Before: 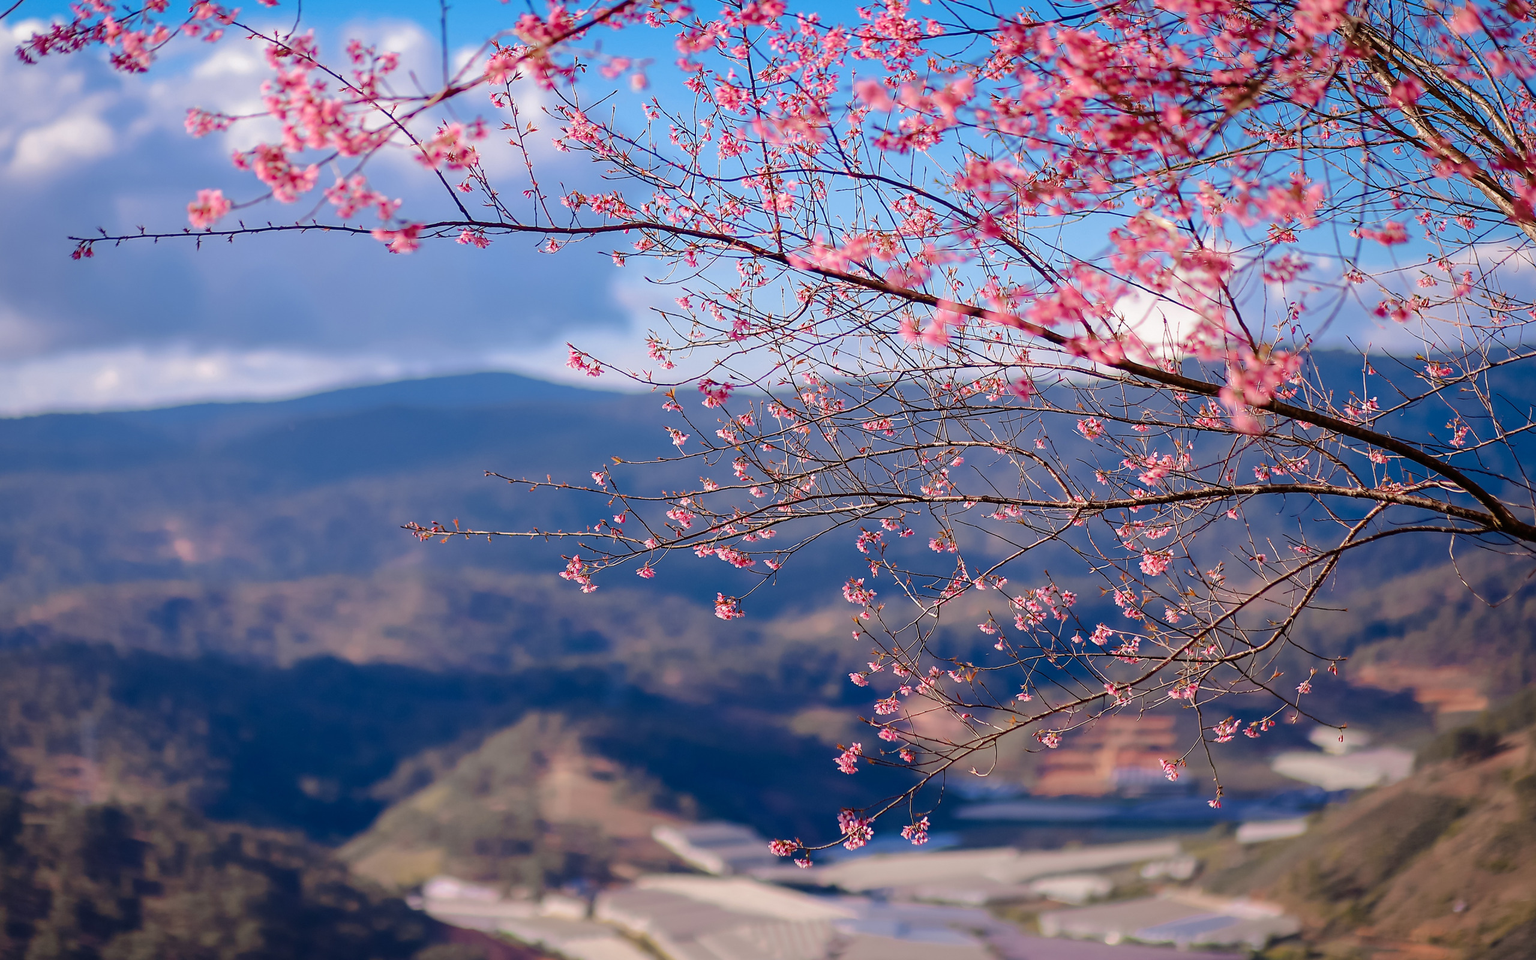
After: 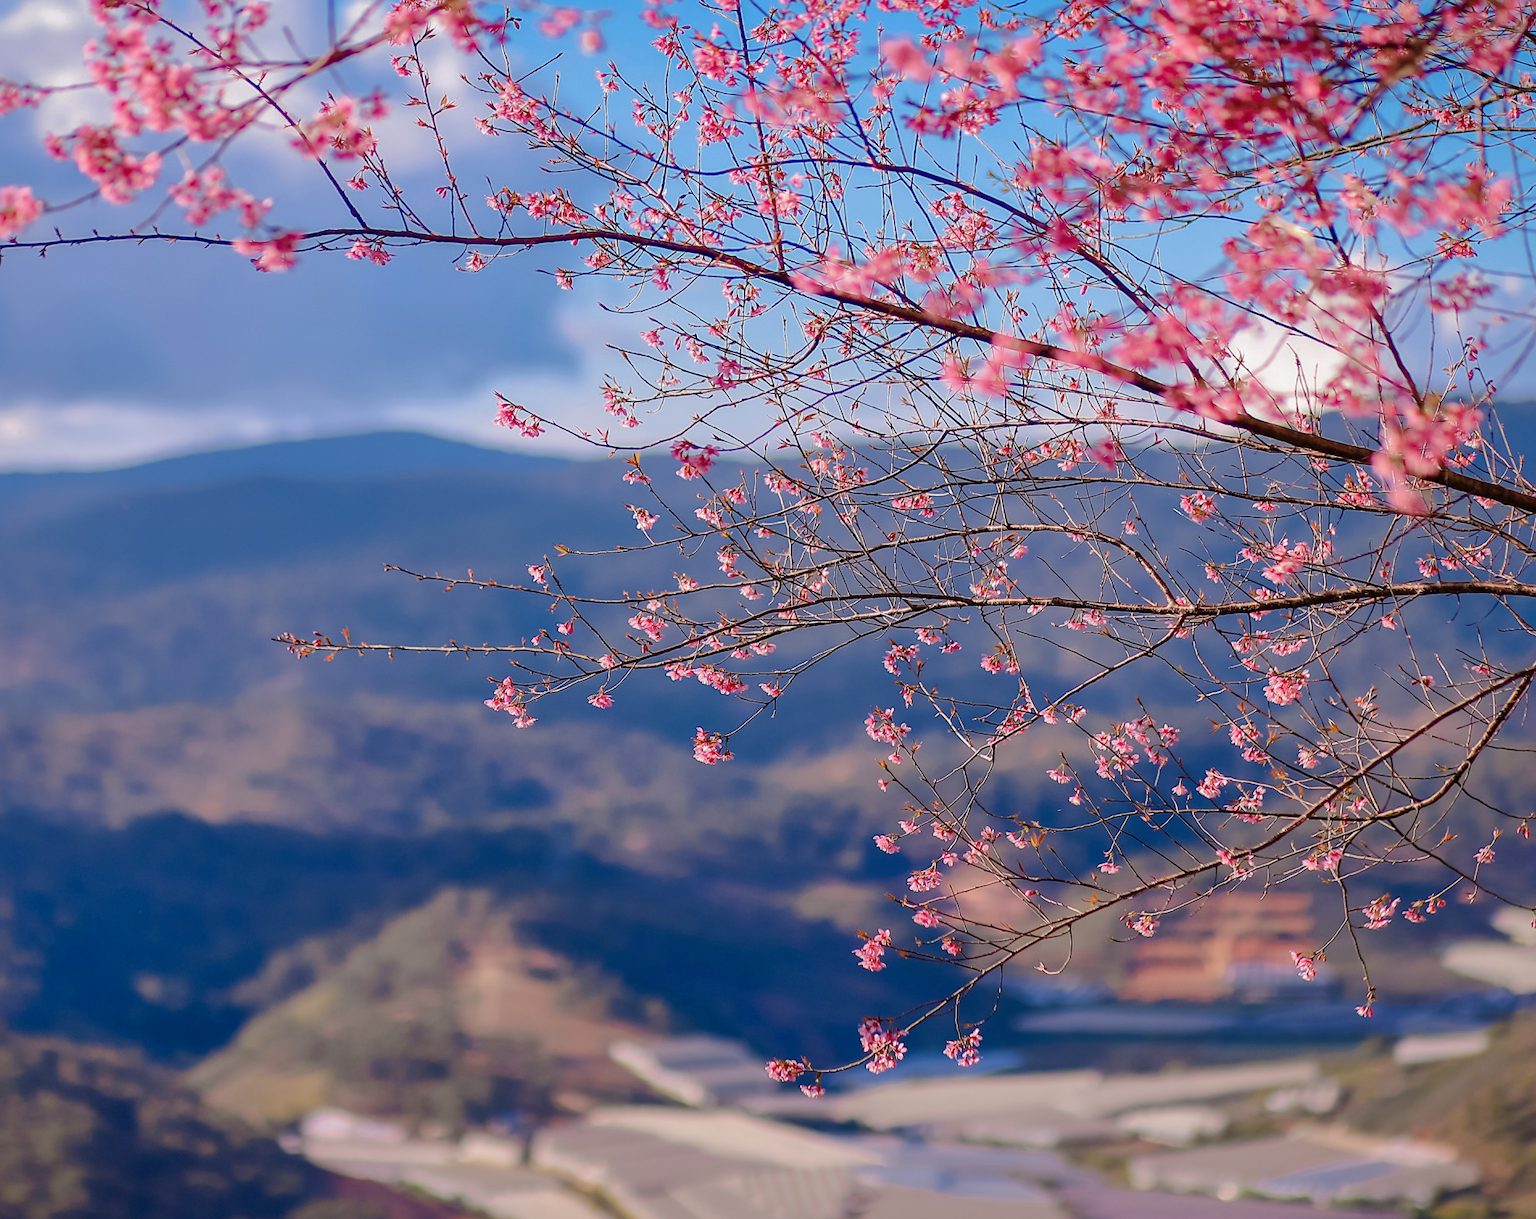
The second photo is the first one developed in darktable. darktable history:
crop and rotate: left 12.941%, top 5.404%, right 12.586%
shadows and highlights: on, module defaults
